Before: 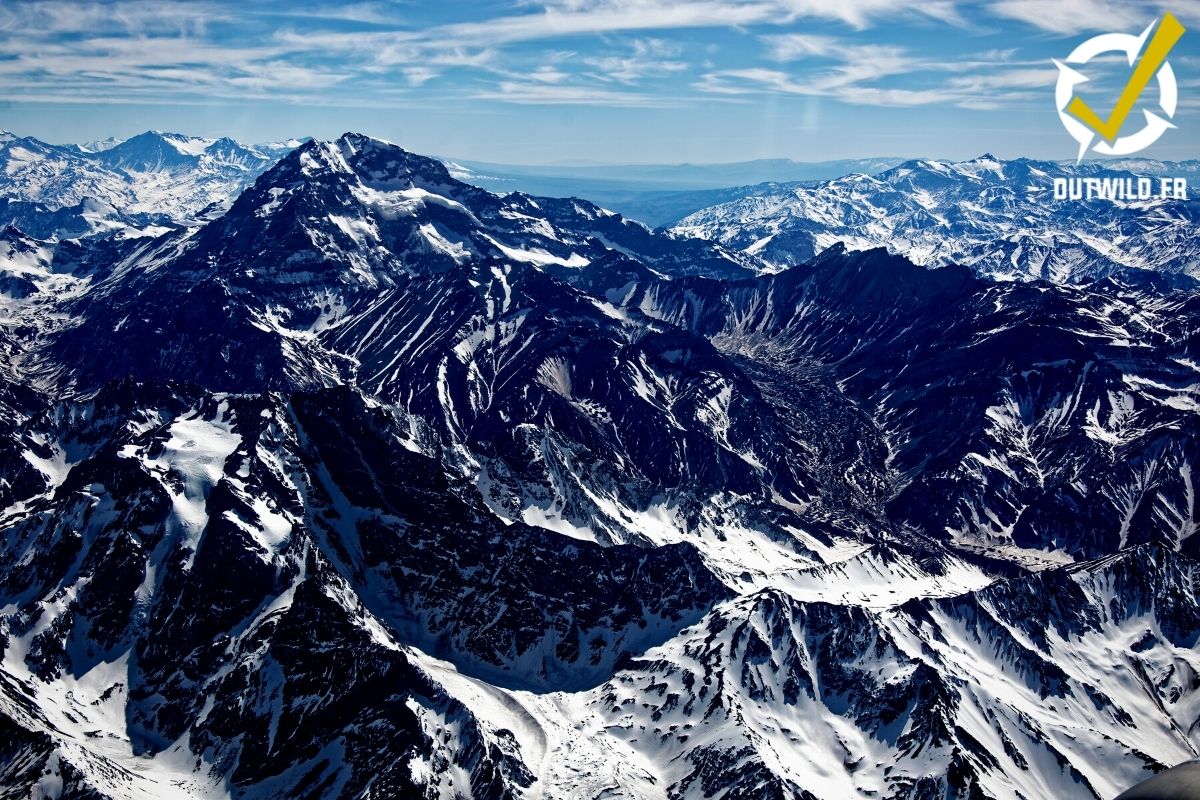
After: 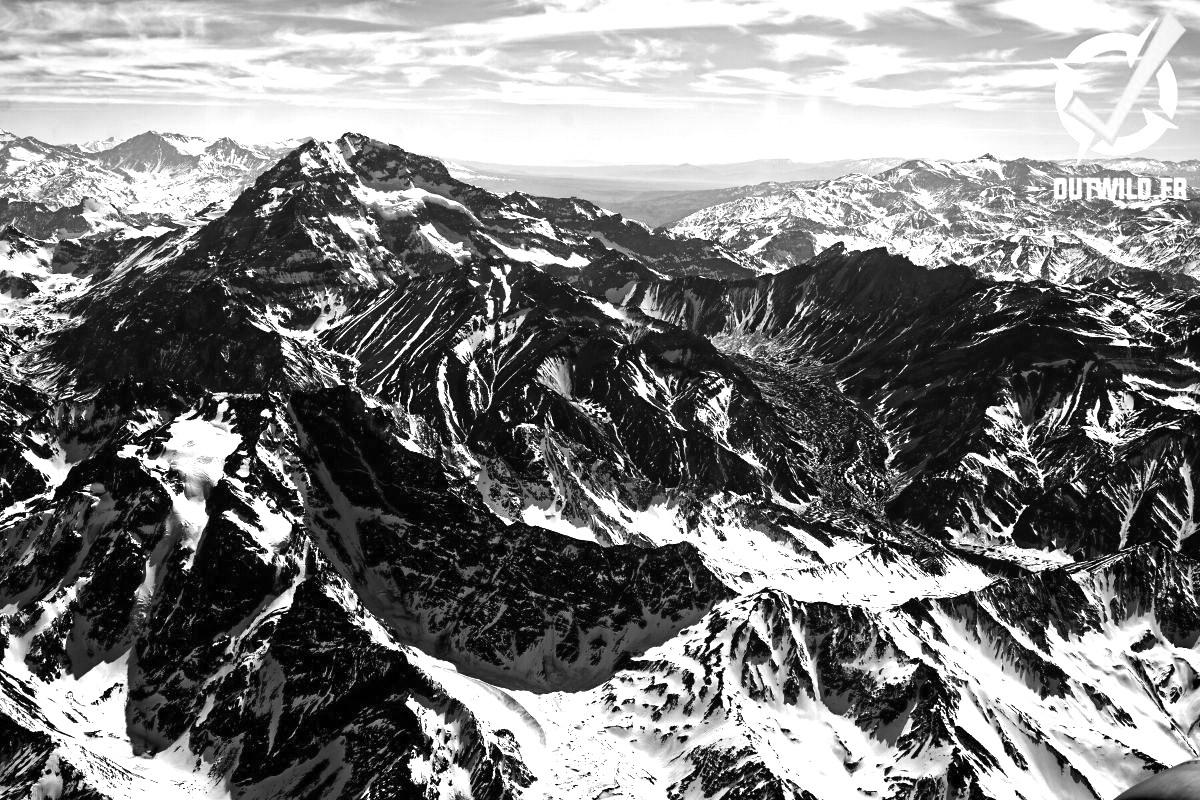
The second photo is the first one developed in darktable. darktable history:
monochrome: a 16.06, b 15.48, size 1
exposure: exposure 1.223 EV, compensate highlight preservation false
